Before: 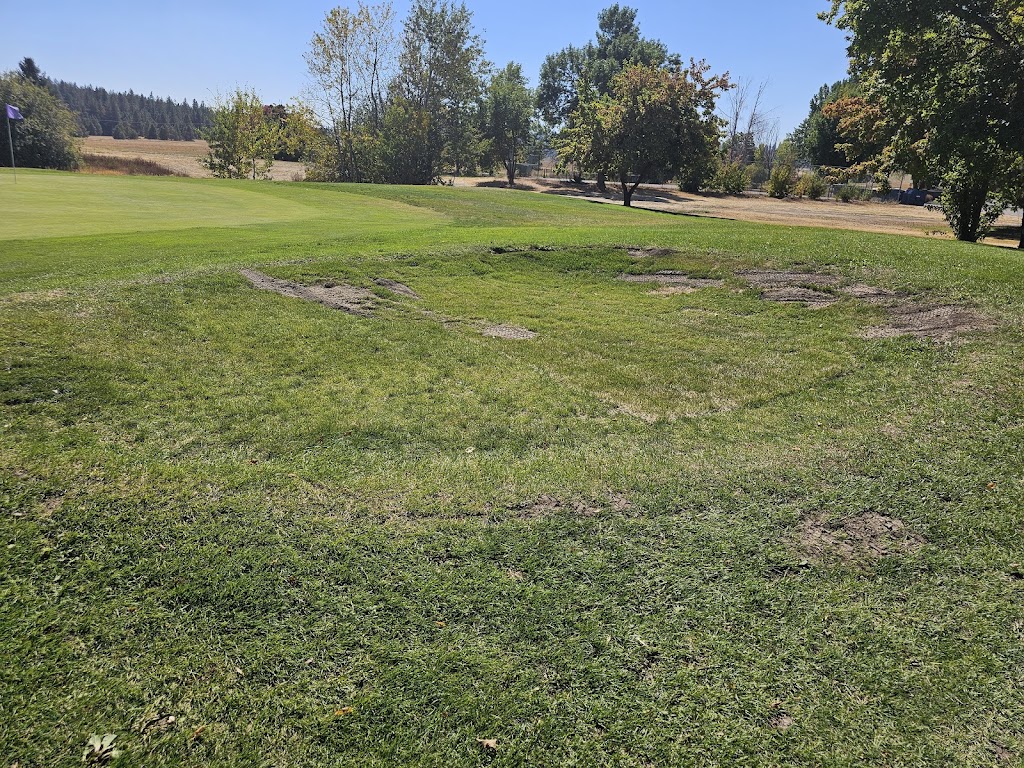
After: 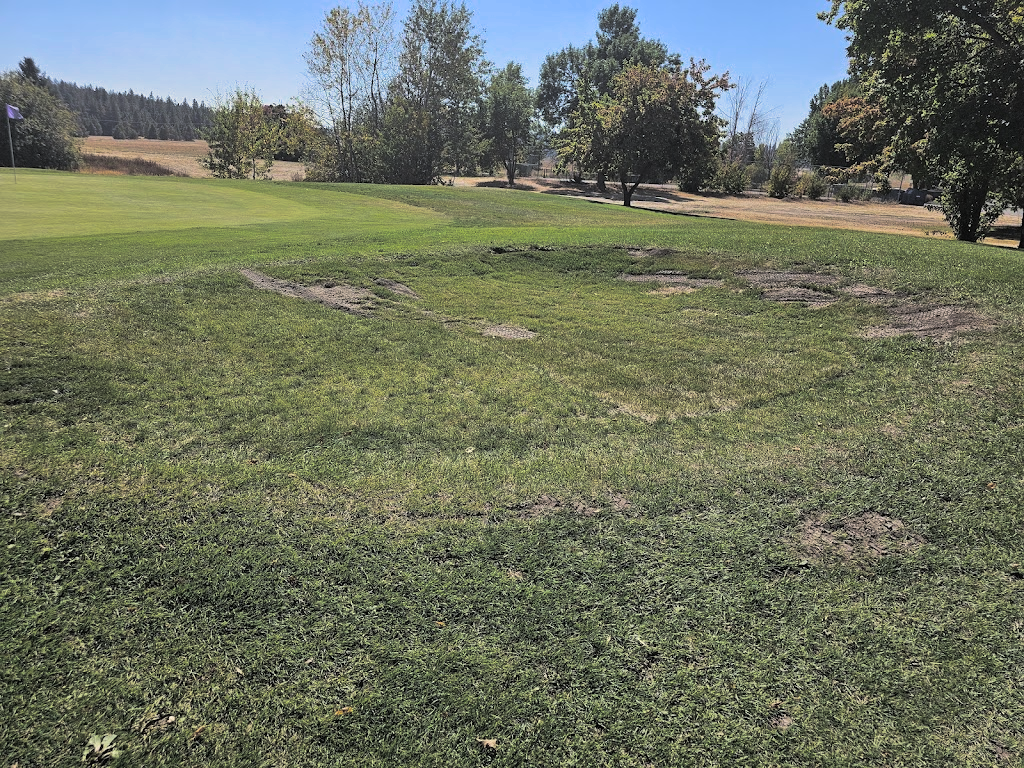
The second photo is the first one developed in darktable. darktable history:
split-toning: shadows › hue 43.2°, shadows › saturation 0, highlights › hue 50.4°, highlights › saturation 1
exposure: compensate highlight preservation false
